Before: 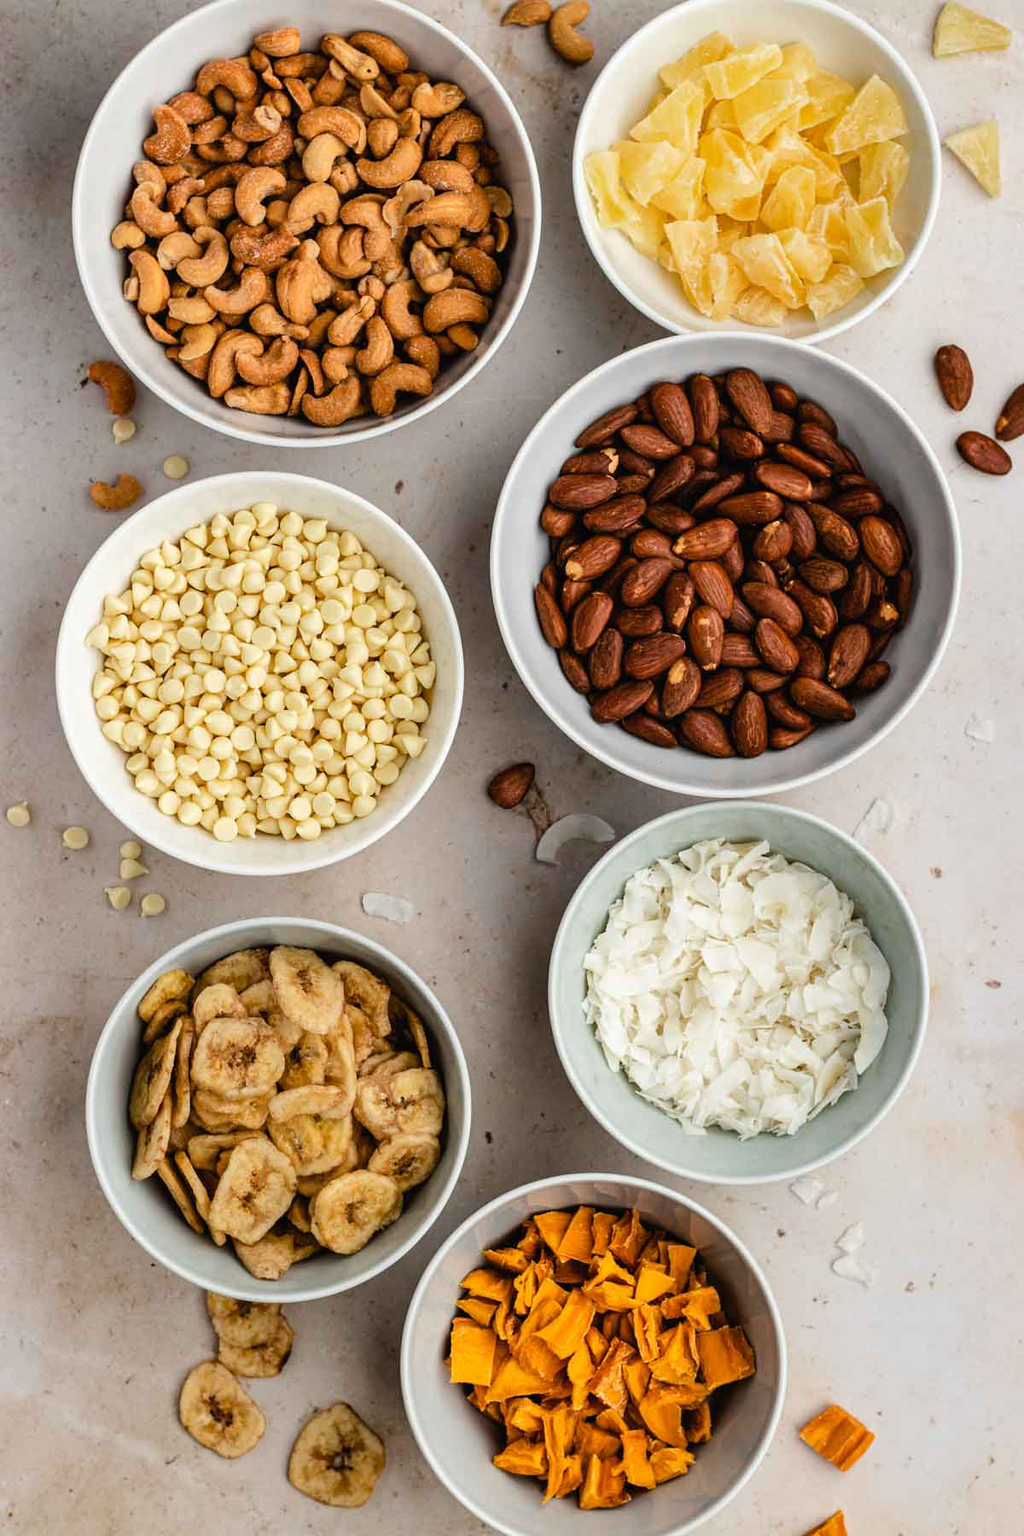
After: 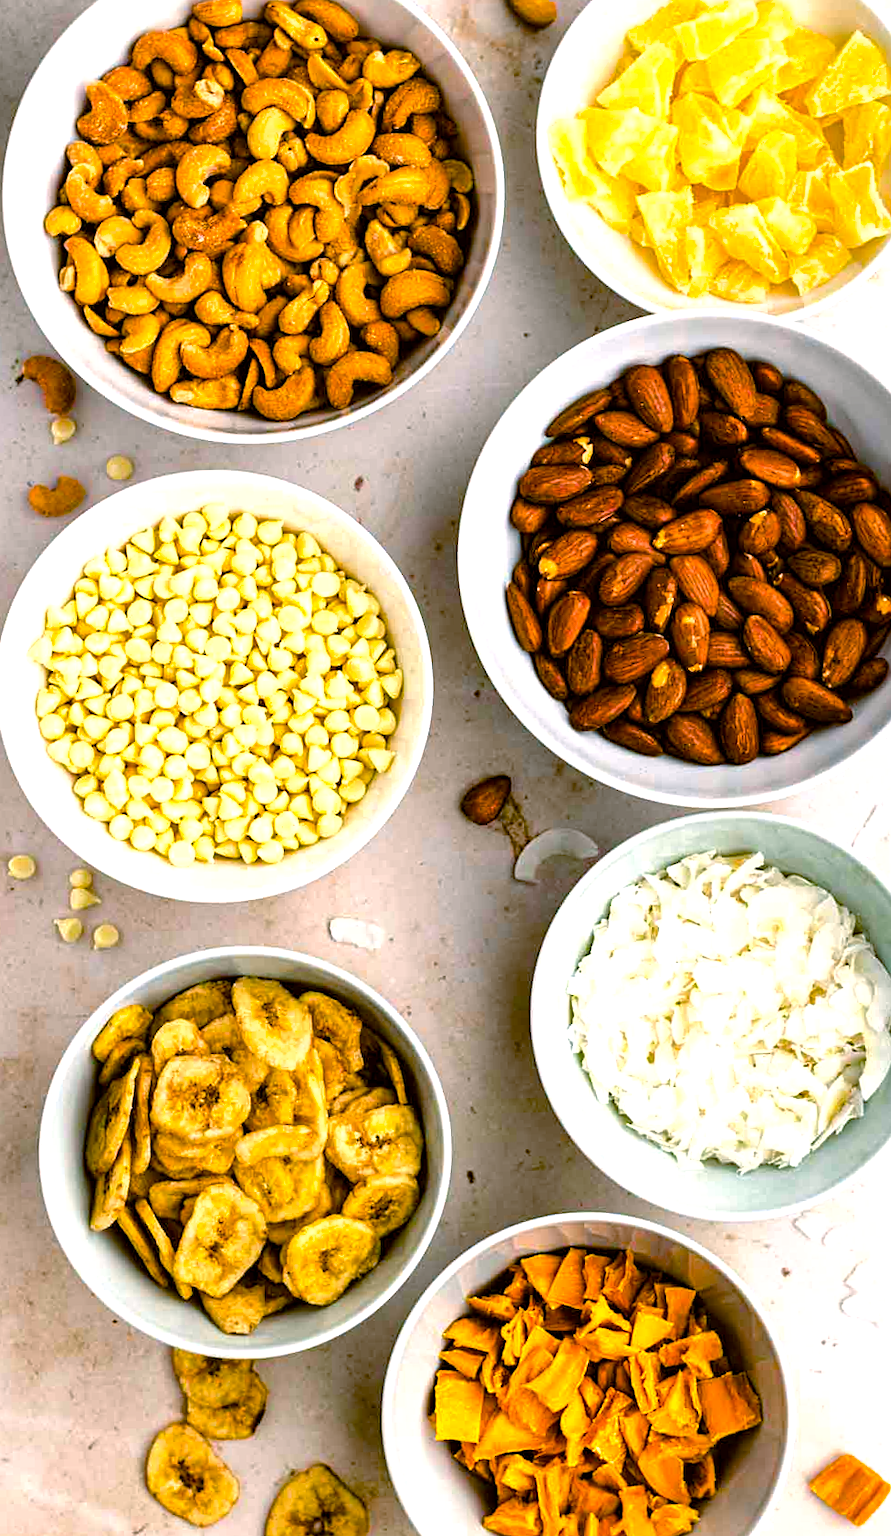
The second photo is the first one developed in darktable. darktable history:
crop and rotate: angle 1.32°, left 4.139%, top 0.821%, right 11.589%, bottom 2.45%
color balance rgb: power › luminance -7.795%, power › chroma 2.268%, power › hue 220.38°, global offset › chroma 0.407%, global offset › hue 33.35°, linear chroma grading › global chroma 9.095%, perceptual saturation grading › global saturation 36.766%, perceptual saturation grading › shadows 34.663%
tone equalizer: -8 EV -0.409 EV, -7 EV -0.381 EV, -6 EV -0.33 EV, -5 EV -0.212 EV, -3 EV 0.255 EV, -2 EV 0.323 EV, -1 EV 0.412 EV, +0 EV 0.407 EV, smoothing diameter 24.78%, edges refinement/feathering 6.09, preserve details guided filter
sharpen: amount 0.208
exposure: exposure 0.562 EV, compensate highlight preservation false
shadows and highlights: shadows -20.05, white point adjustment -1.88, highlights -34.95
